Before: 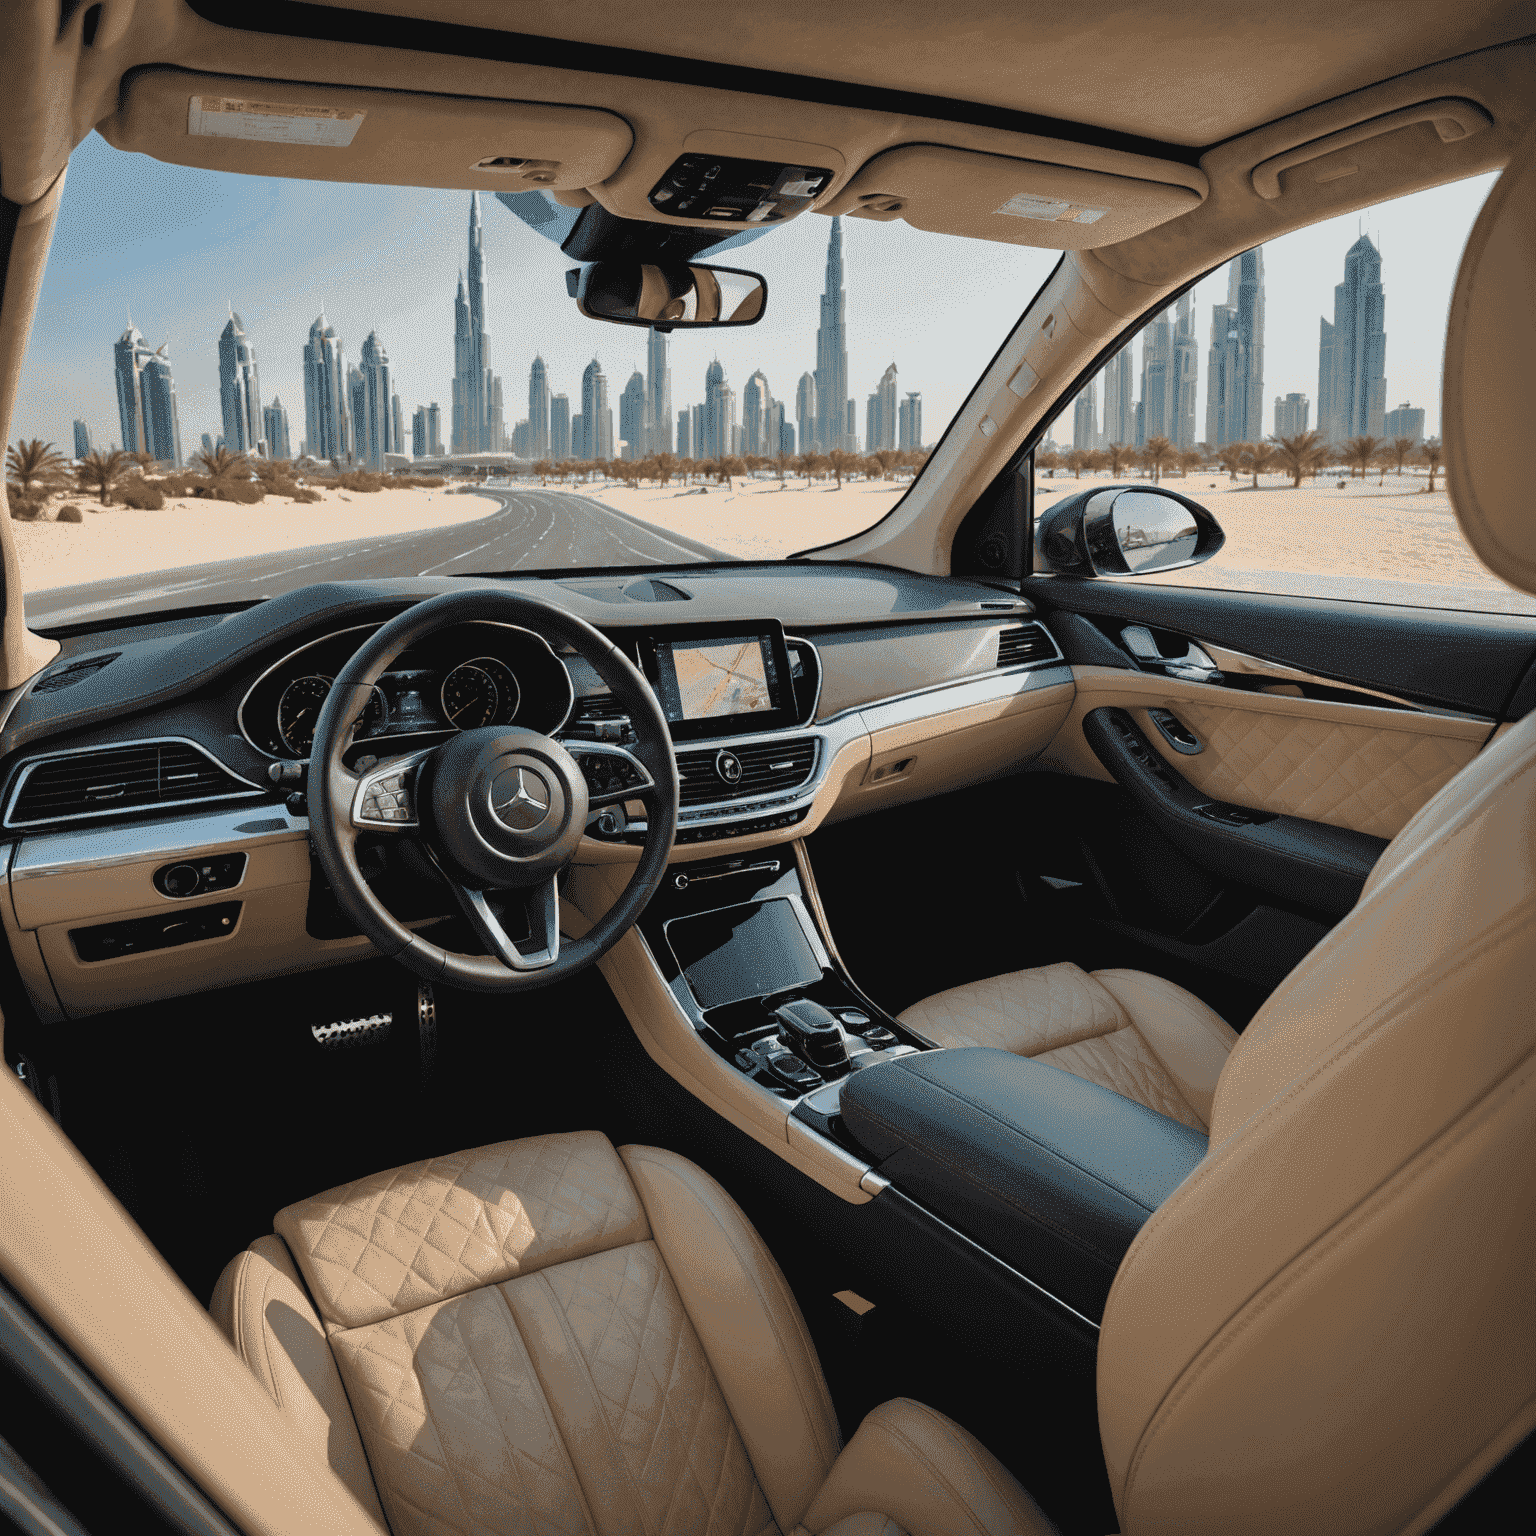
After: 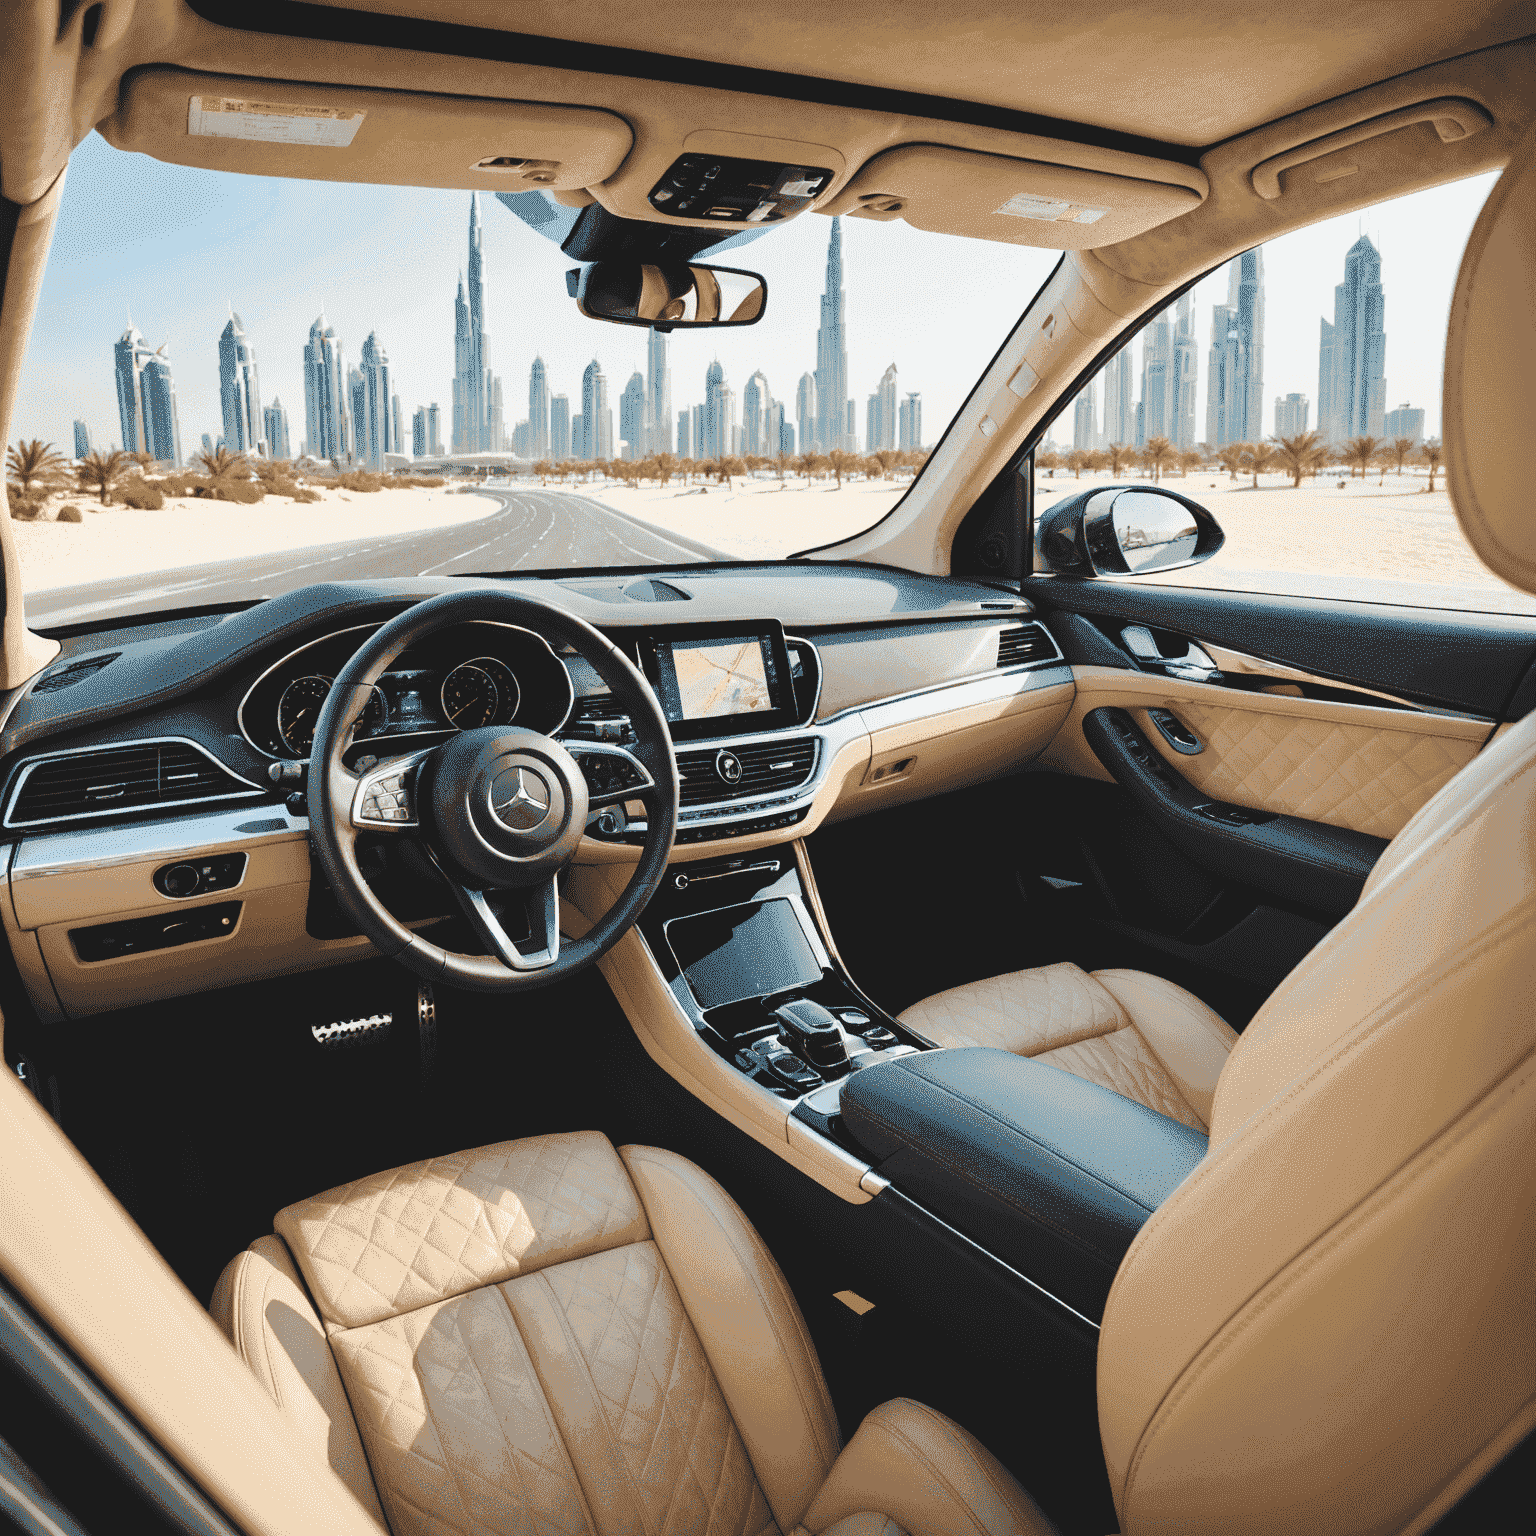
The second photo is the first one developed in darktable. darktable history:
base curve: curves: ch0 [(0, 0) (0.028, 0.03) (0.121, 0.232) (0.46, 0.748) (0.859, 0.968) (1, 1)], preserve colors none
tone curve: curves: ch0 [(0, 0) (0.003, 0.04) (0.011, 0.053) (0.025, 0.077) (0.044, 0.104) (0.069, 0.127) (0.1, 0.15) (0.136, 0.177) (0.177, 0.215) (0.224, 0.254) (0.277, 0.3) (0.335, 0.355) (0.399, 0.41) (0.468, 0.477) (0.543, 0.554) (0.623, 0.636) (0.709, 0.72) (0.801, 0.804) (0.898, 0.892) (1, 1)], preserve colors none
